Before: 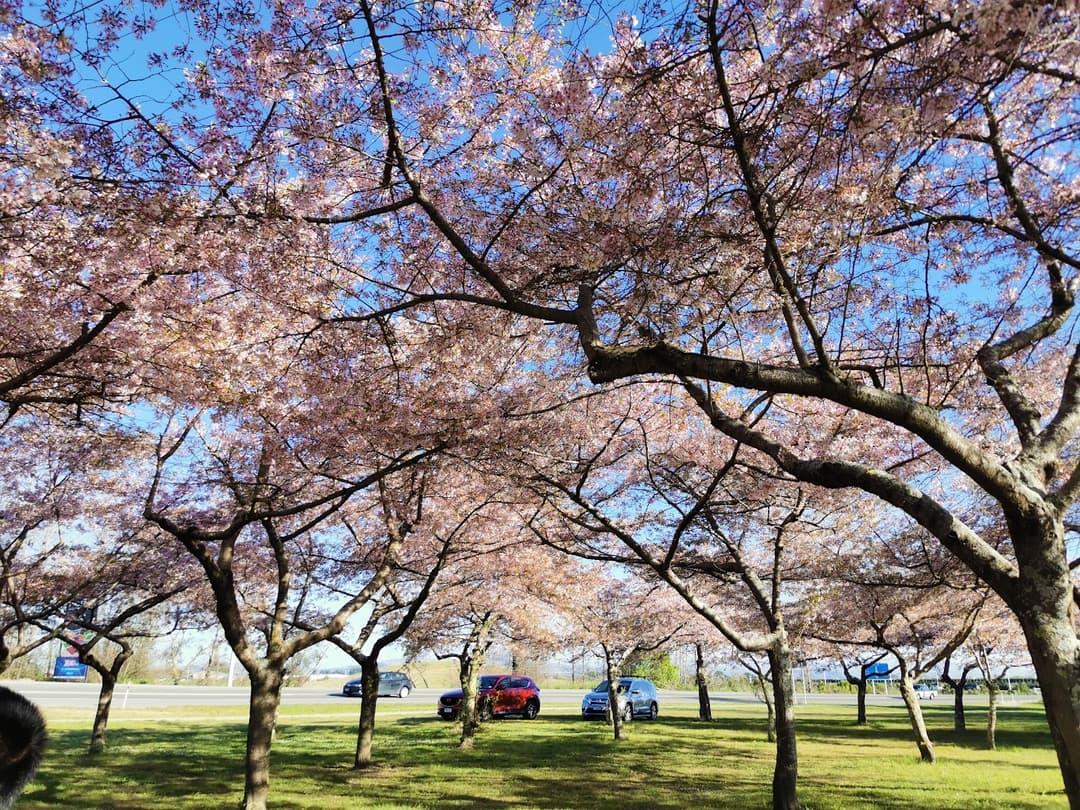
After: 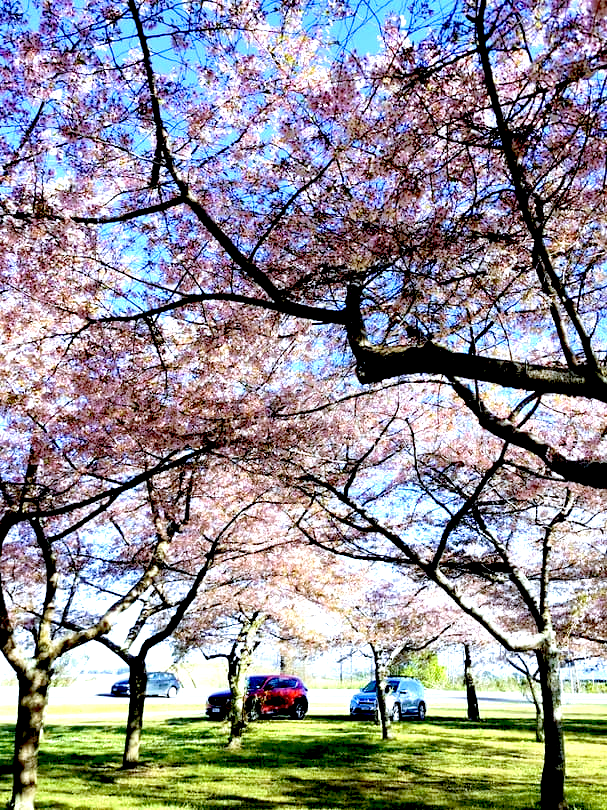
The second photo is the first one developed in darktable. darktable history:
exposure: black level correction 0.035, exposure 0.9 EV, compensate highlight preservation false
velvia: on, module defaults
crop: left 21.496%, right 22.254%
white balance: red 0.924, blue 1.095
